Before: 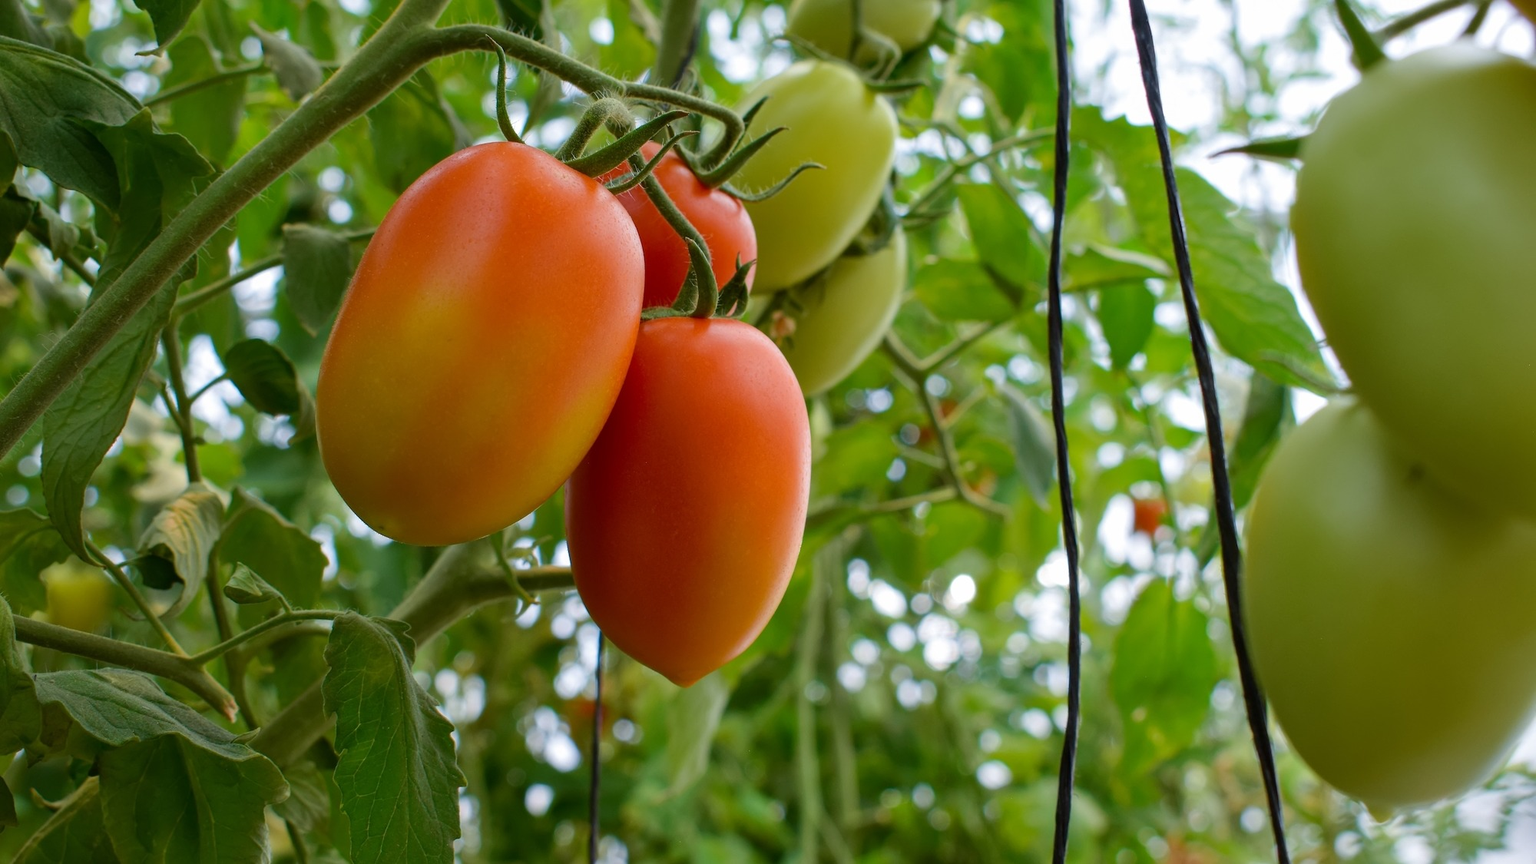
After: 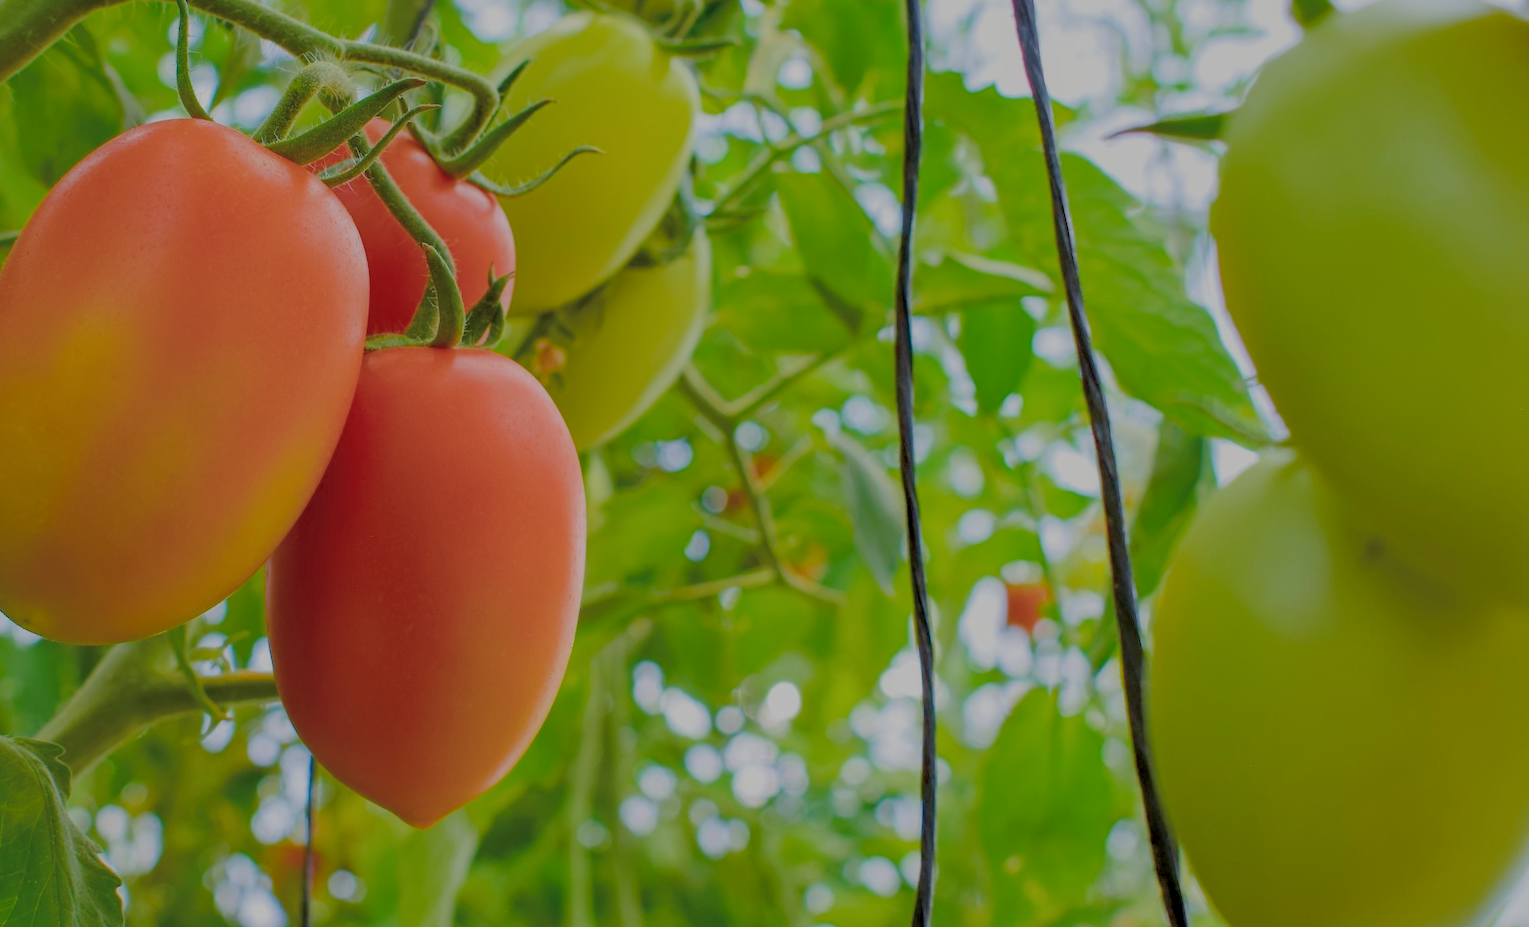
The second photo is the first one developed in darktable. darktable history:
haze removal: compatibility mode true, adaptive false
crop: left 23.531%, top 5.909%, bottom 11.608%
color balance rgb: perceptual saturation grading › global saturation 30.215%, global vibrance 20%
exposure: exposure 0.507 EV, compensate highlight preservation false
tone equalizer: on, module defaults
filmic rgb: black relative exposure -15.9 EV, white relative exposure 8 EV, hardness 4.13, latitude 50.22%, contrast 0.511
local contrast: highlights 100%, shadows 97%, detail 119%, midtone range 0.2
